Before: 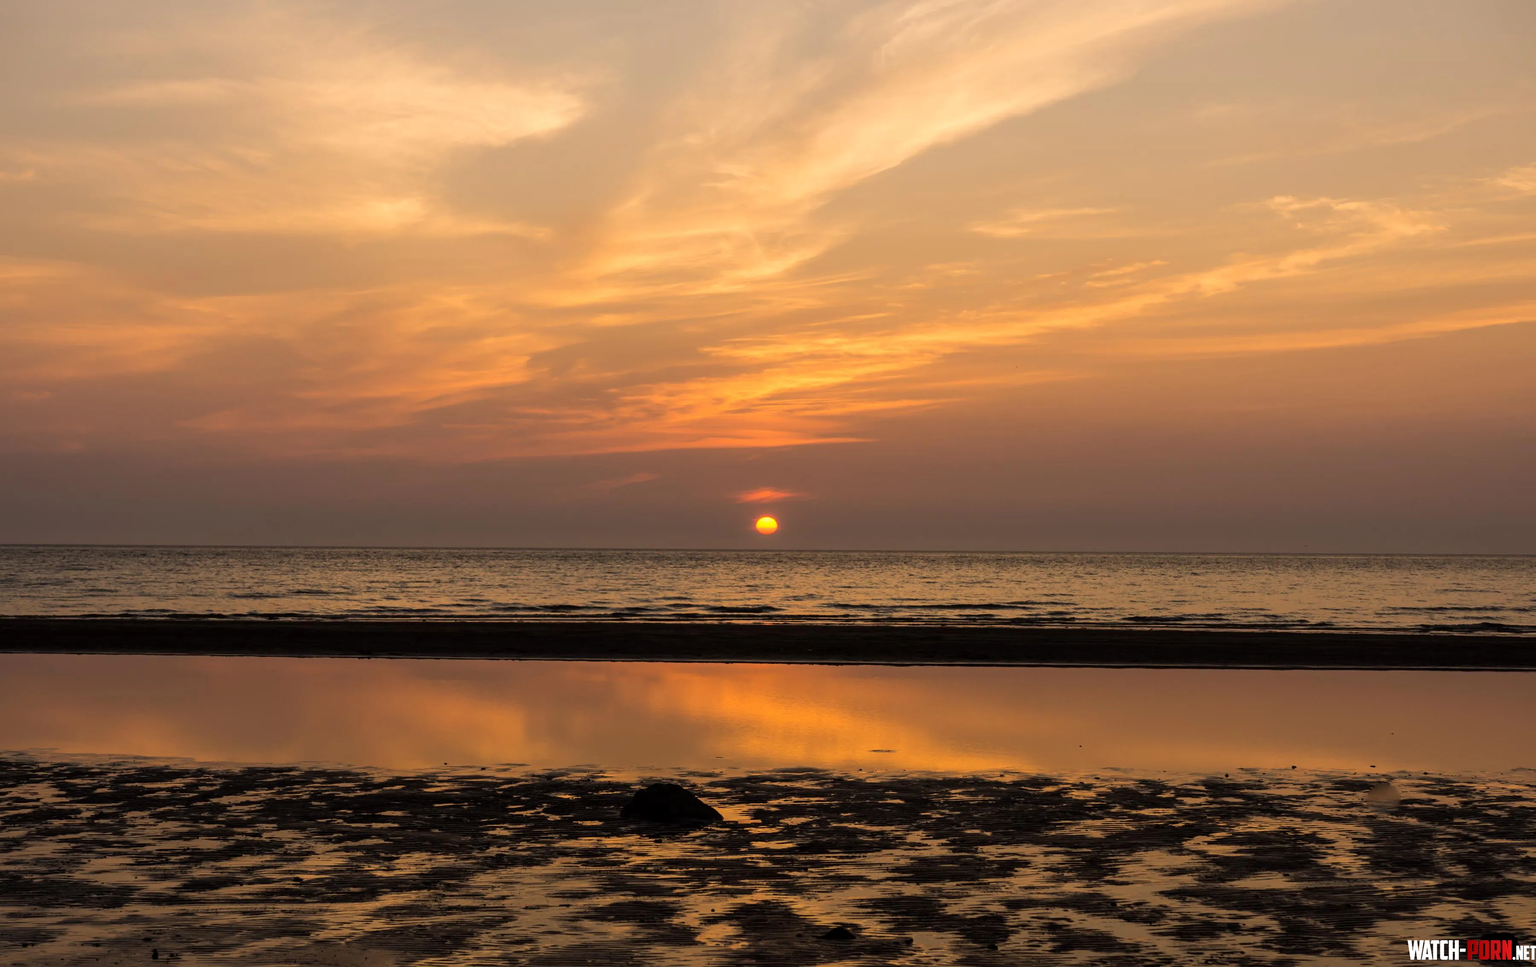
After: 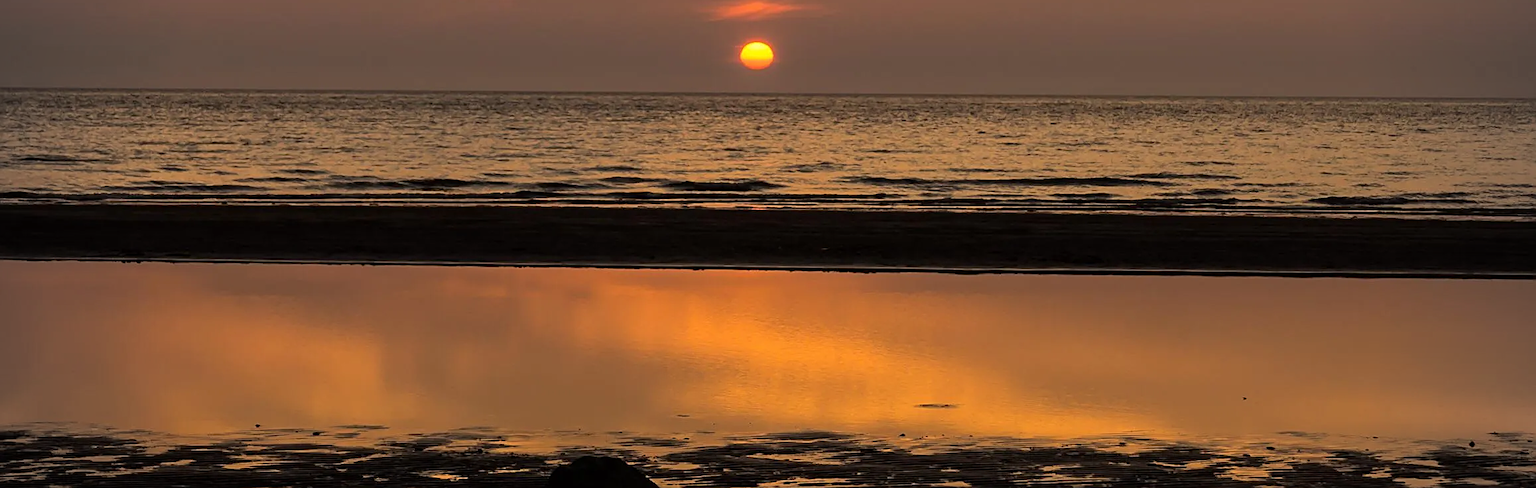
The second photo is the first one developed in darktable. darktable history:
sharpen: on, module defaults
vignetting: saturation -0.647
crop: left 18.228%, top 50.689%, right 17.434%, bottom 16.824%
levels: black 0.052%
